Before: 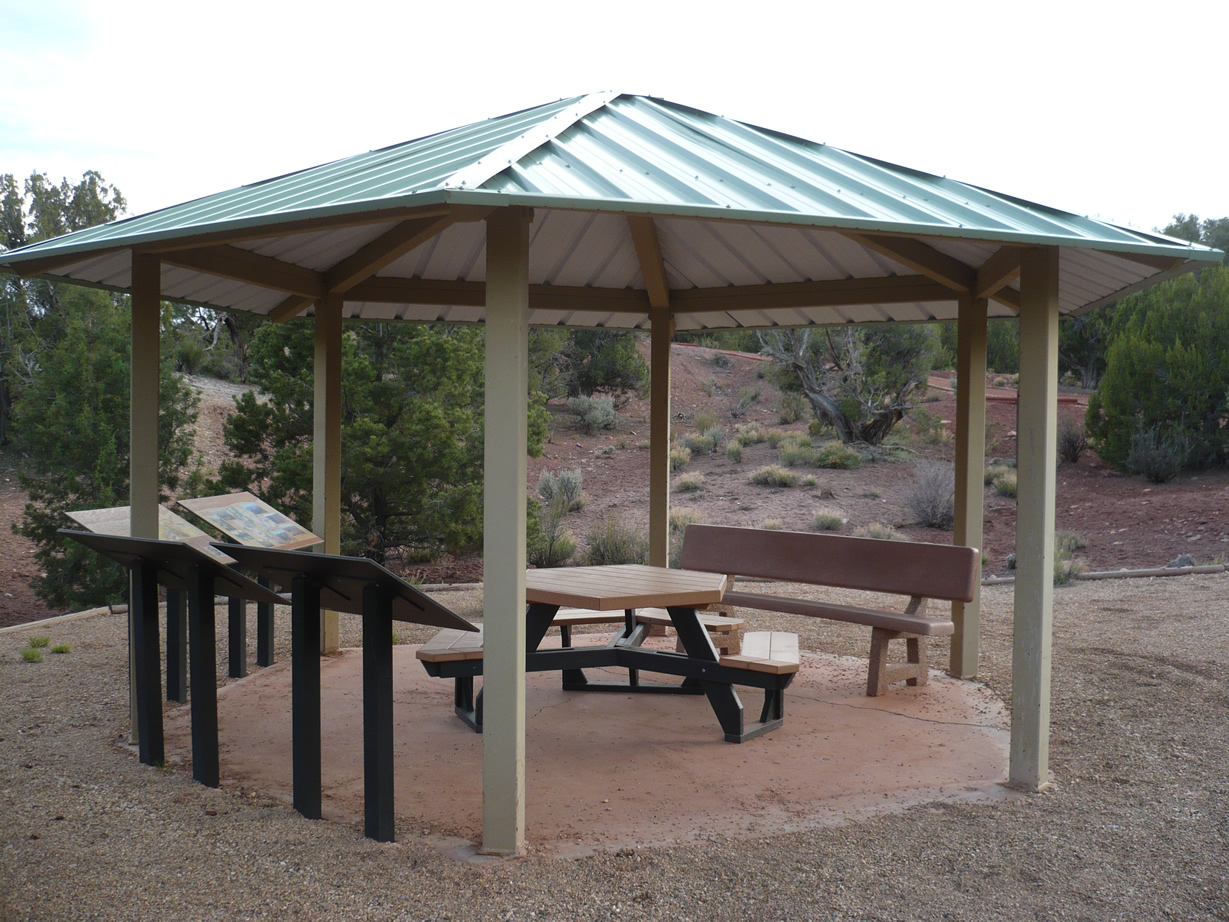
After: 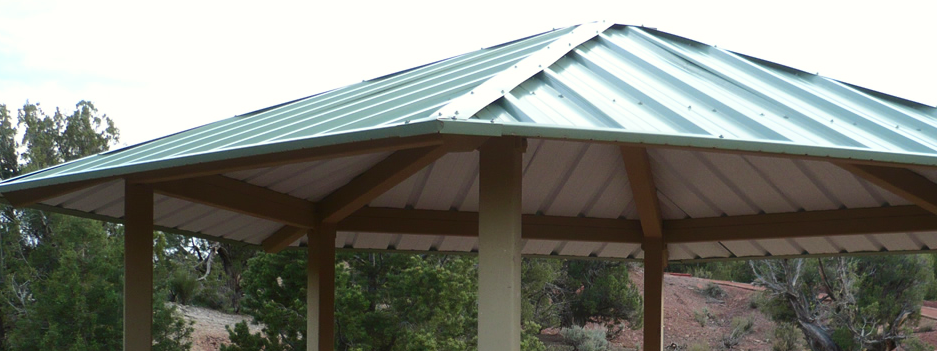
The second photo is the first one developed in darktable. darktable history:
tone curve: curves: ch0 [(0, 0.021) (0.059, 0.053) (0.212, 0.18) (0.337, 0.304) (0.495, 0.505) (0.725, 0.731) (0.89, 0.919) (1, 1)]; ch1 [(0, 0) (0.094, 0.081) (0.311, 0.282) (0.421, 0.417) (0.479, 0.475) (0.54, 0.55) (0.615, 0.65) (0.683, 0.688) (1, 1)]; ch2 [(0, 0) (0.257, 0.217) (0.44, 0.431) (0.498, 0.507) (0.603, 0.598) (1, 1)], color space Lab, independent channels, preserve colors none
crop: left 0.579%, top 7.627%, right 23.167%, bottom 54.275%
